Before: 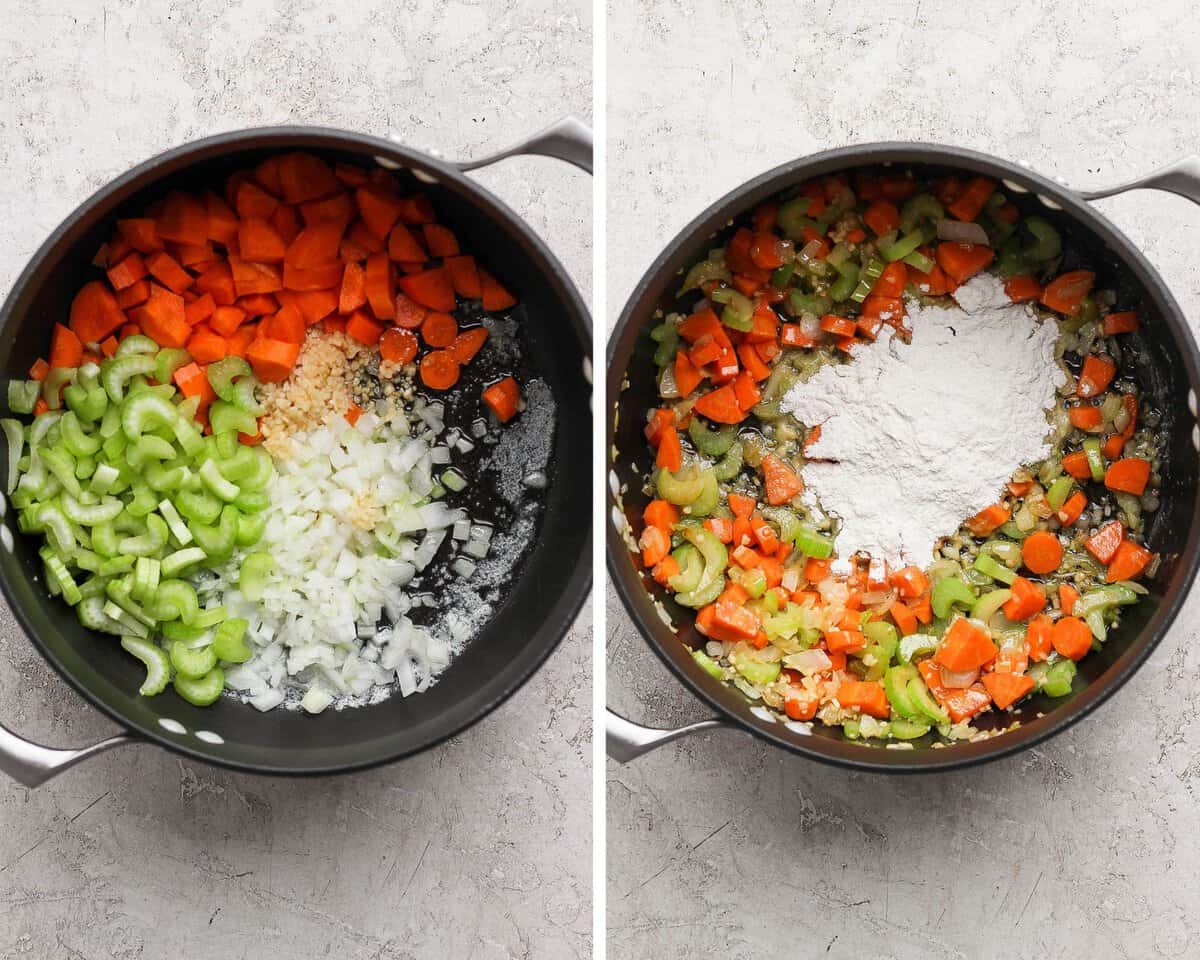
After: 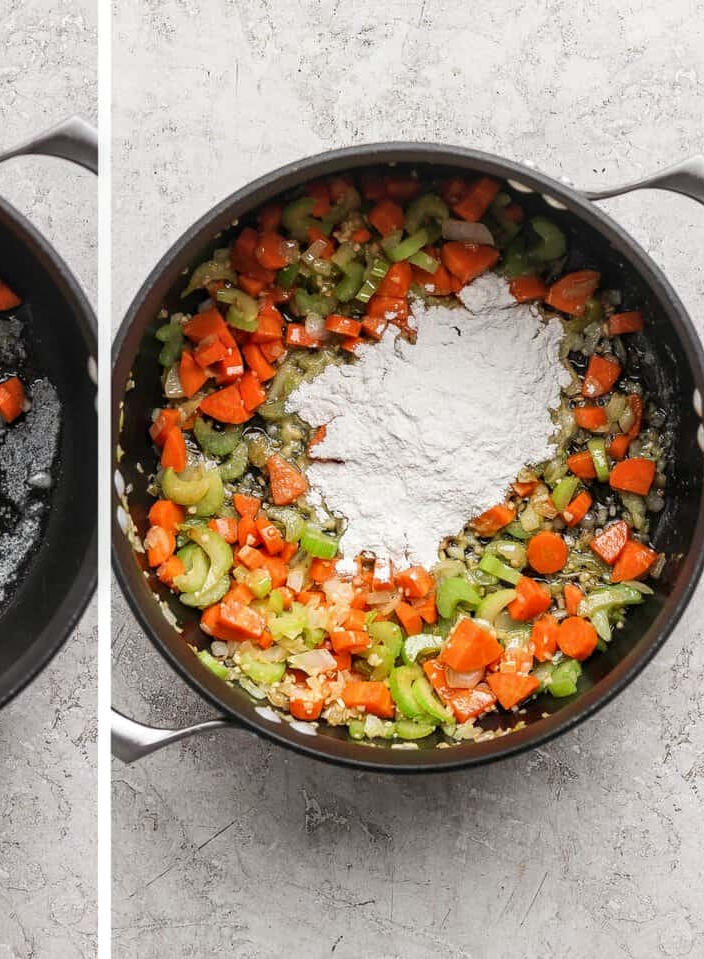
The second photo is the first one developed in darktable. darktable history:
crop: left 41.286%
local contrast: on, module defaults
